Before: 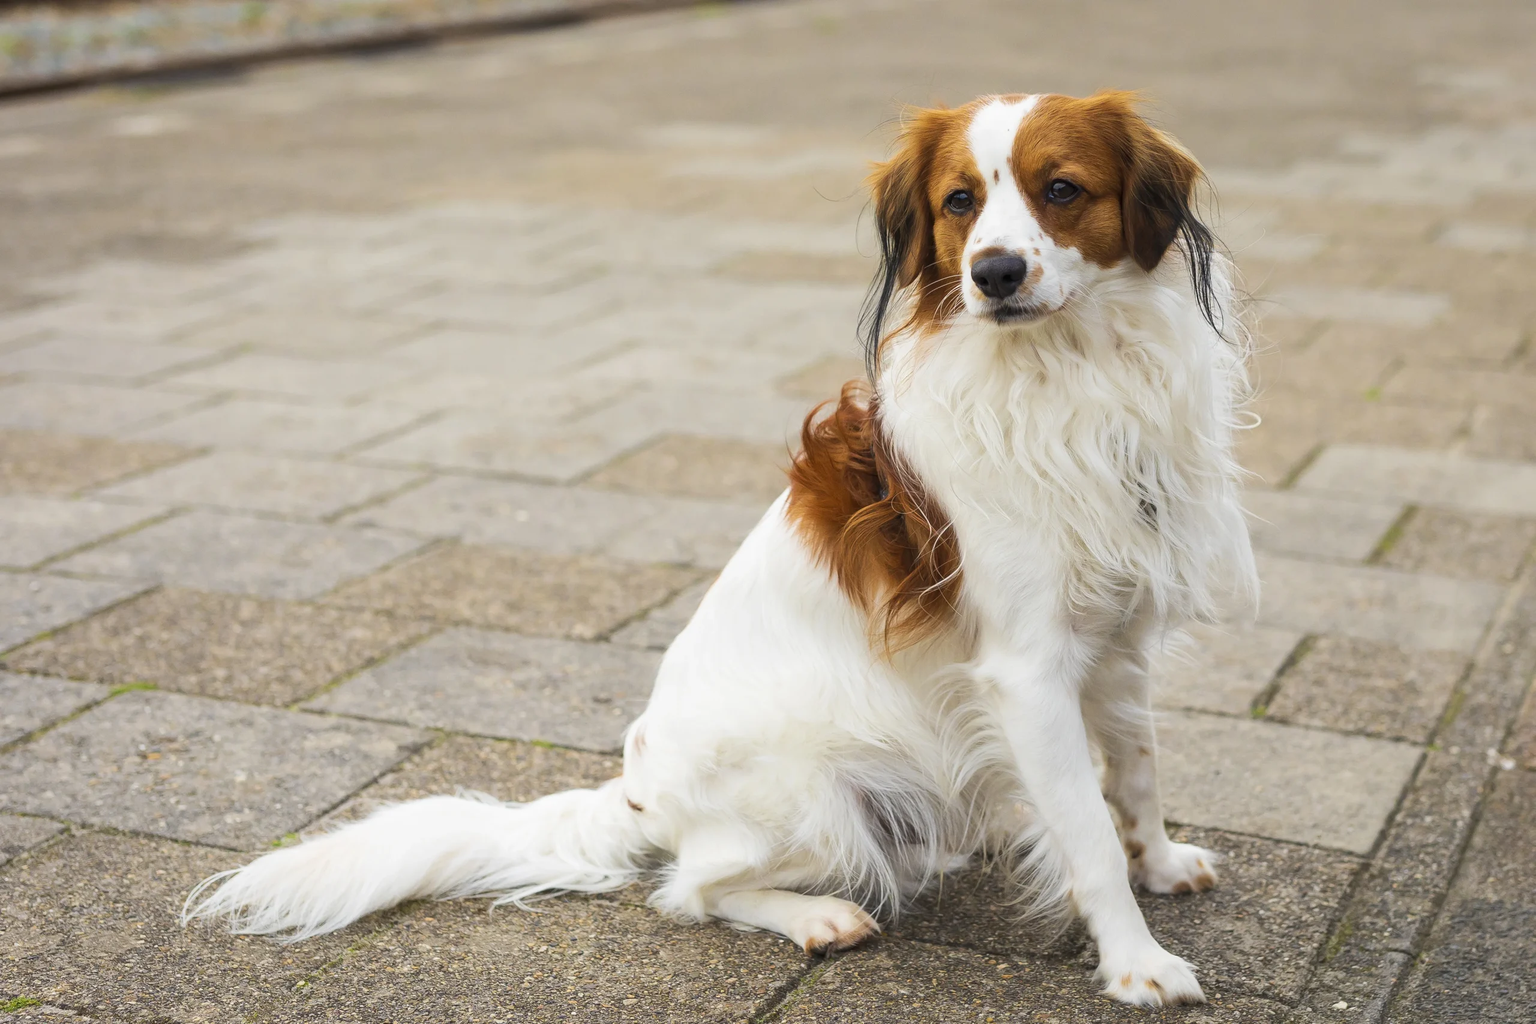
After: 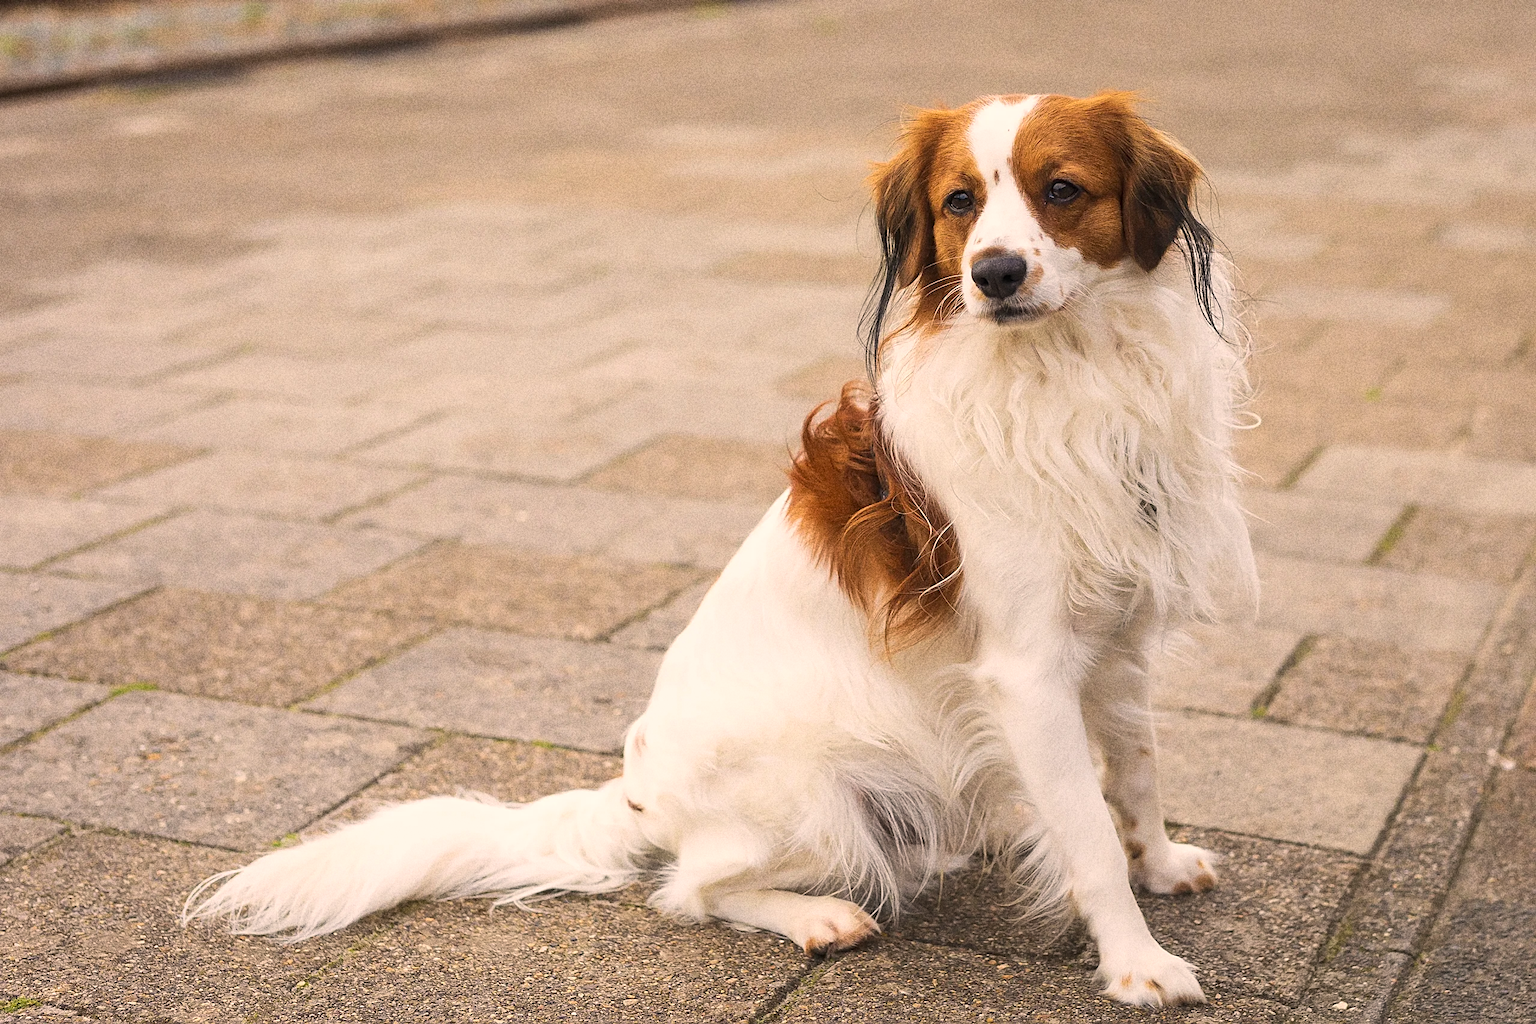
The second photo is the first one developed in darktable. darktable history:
white balance: red 1.127, blue 0.943
sharpen: on, module defaults
grain: strength 49.07%
